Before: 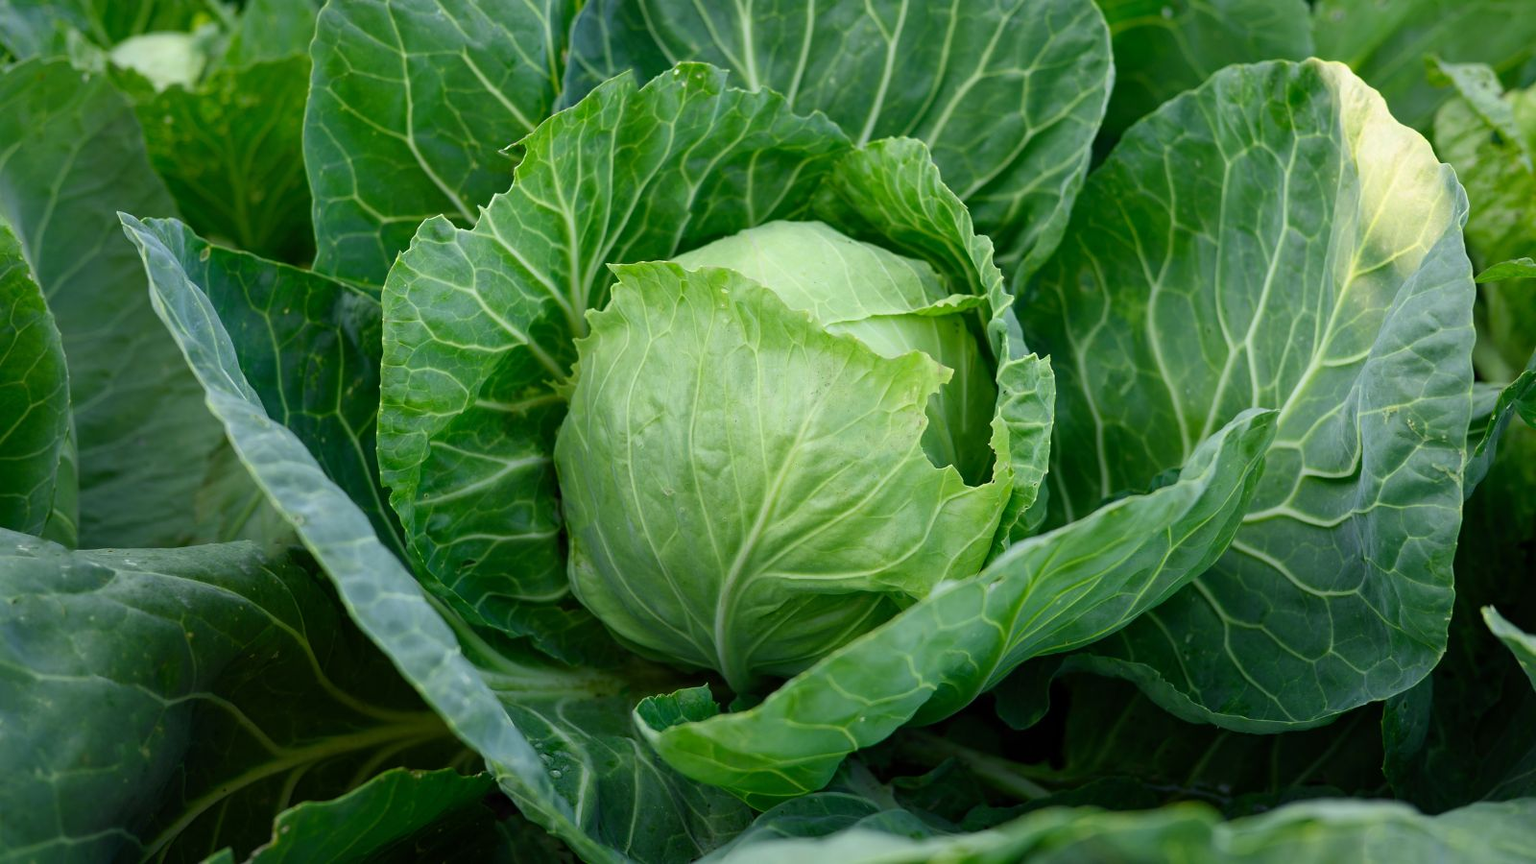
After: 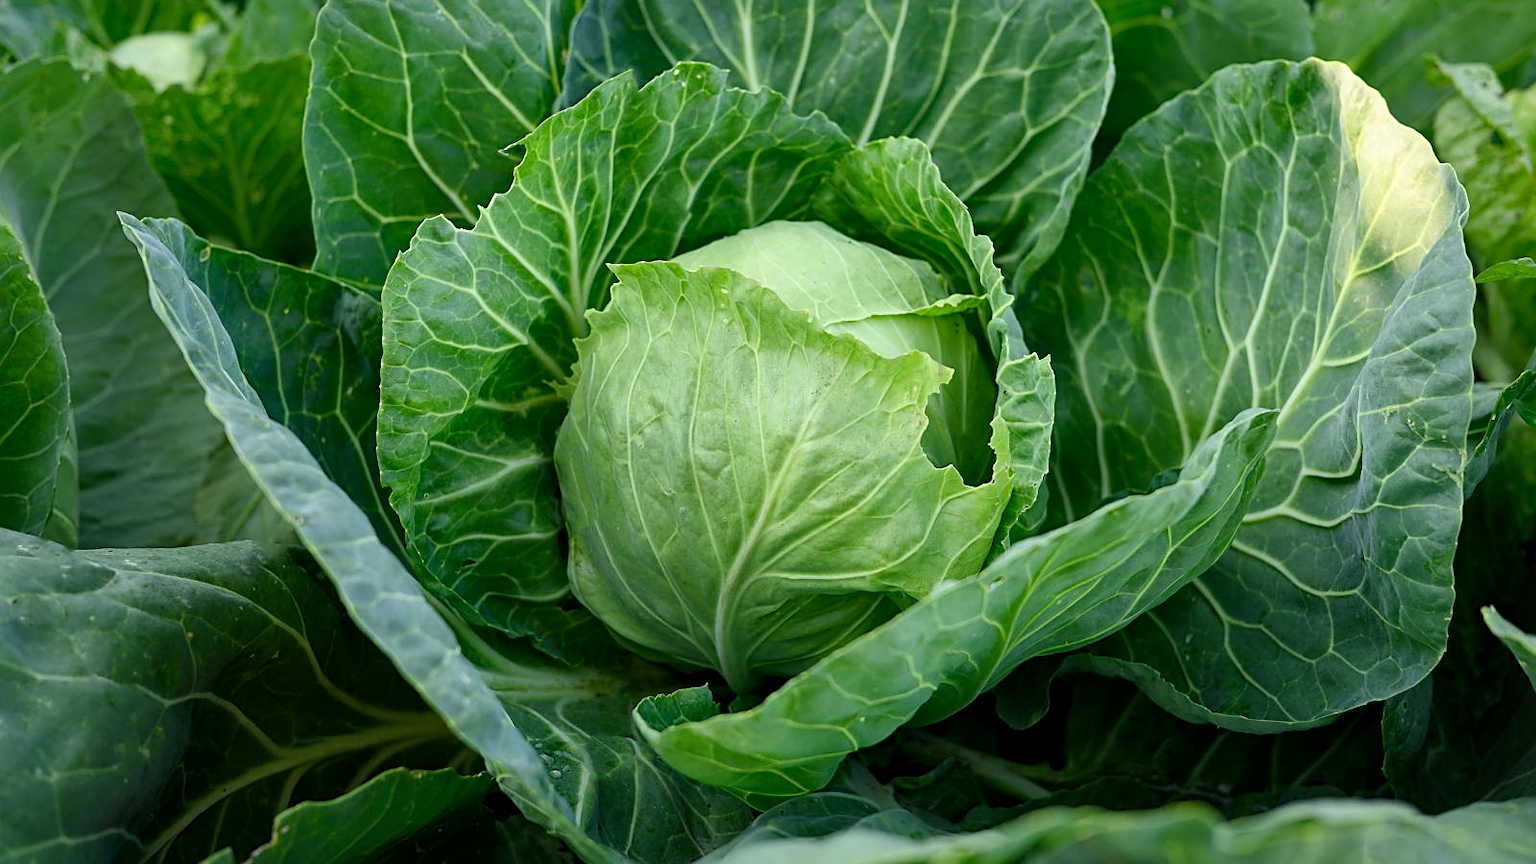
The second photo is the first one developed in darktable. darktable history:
sharpen: on, module defaults
local contrast: mode bilateral grid, contrast 20, coarseness 50, detail 130%, midtone range 0.2
